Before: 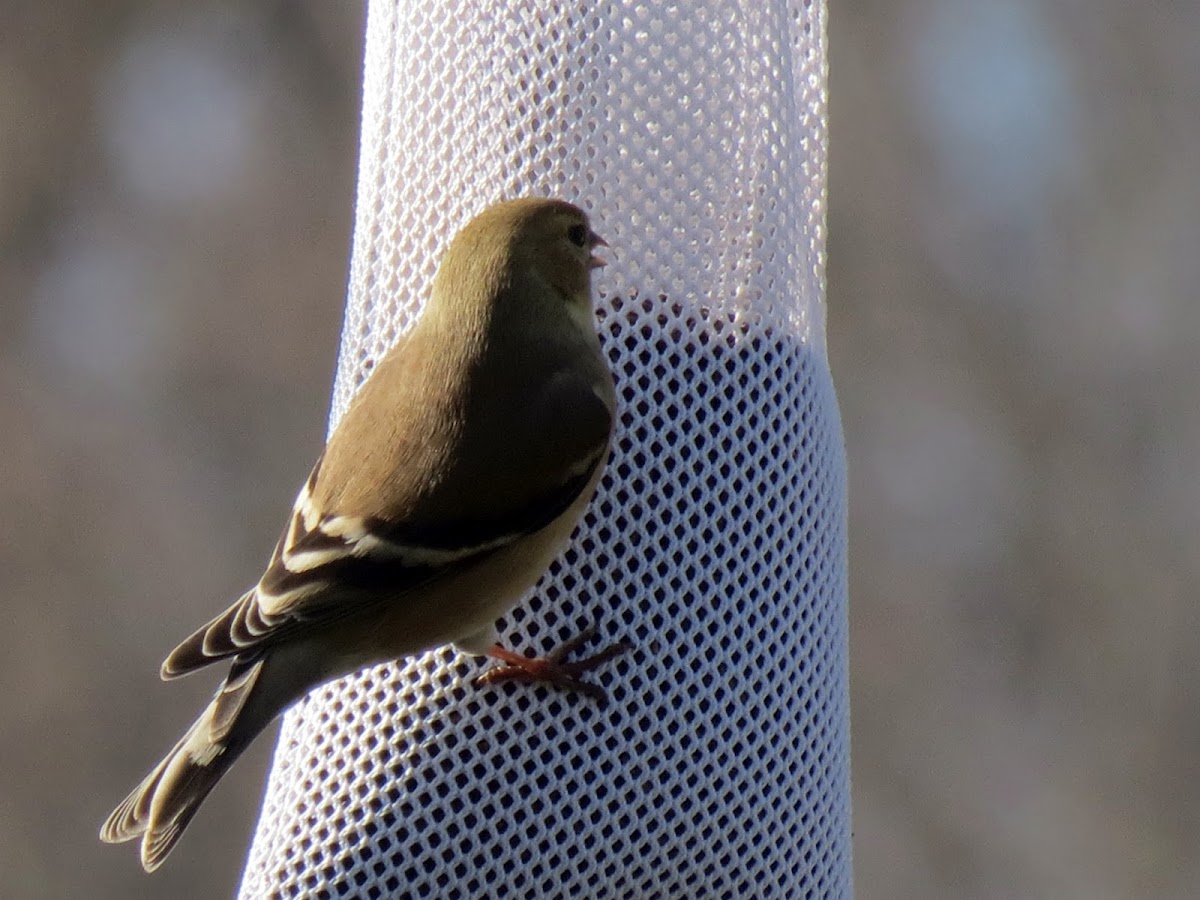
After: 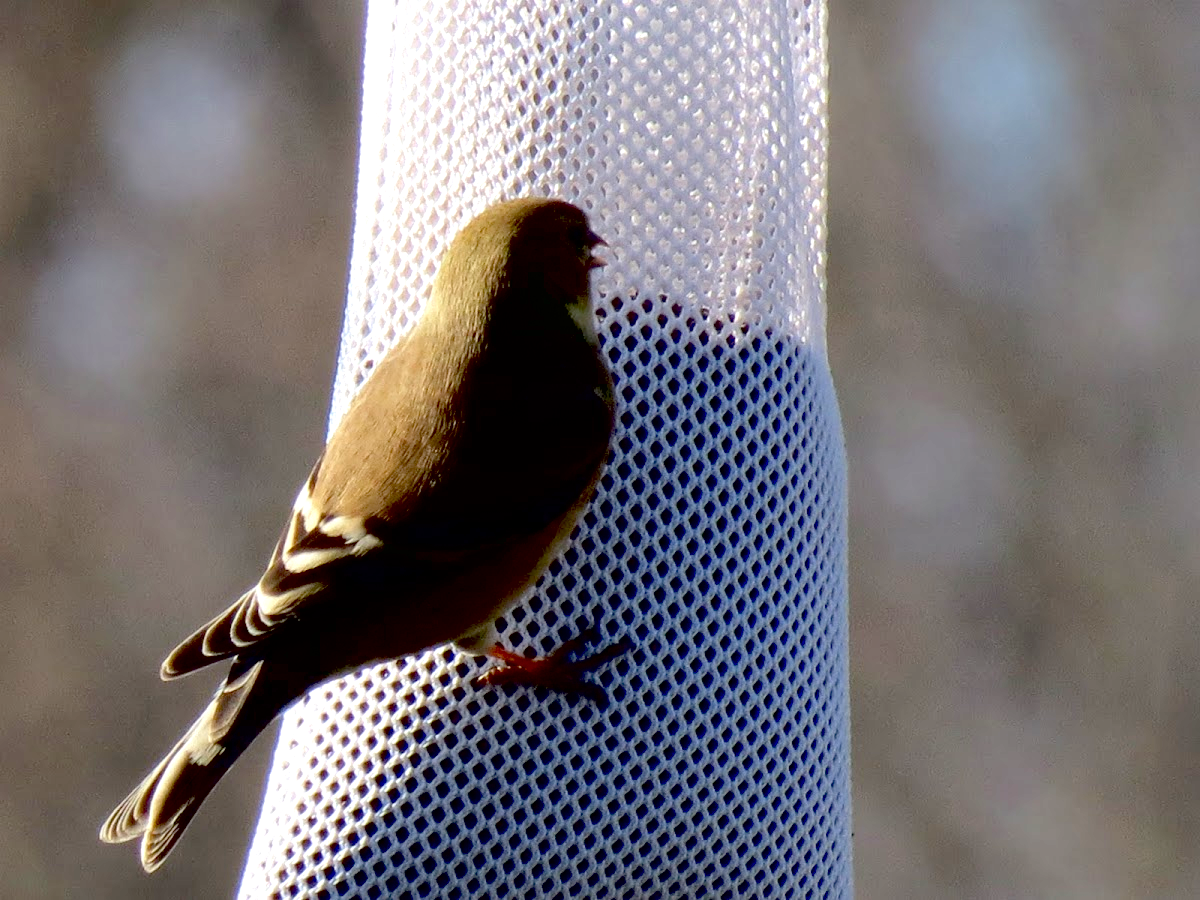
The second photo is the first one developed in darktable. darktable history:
local contrast: mode bilateral grid, contrast 10, coarseness 25, detail 115%, midtone range 0.2
exposure: black level correction 0.04, exposure 0.5 EV, compensate highlight preservation false
